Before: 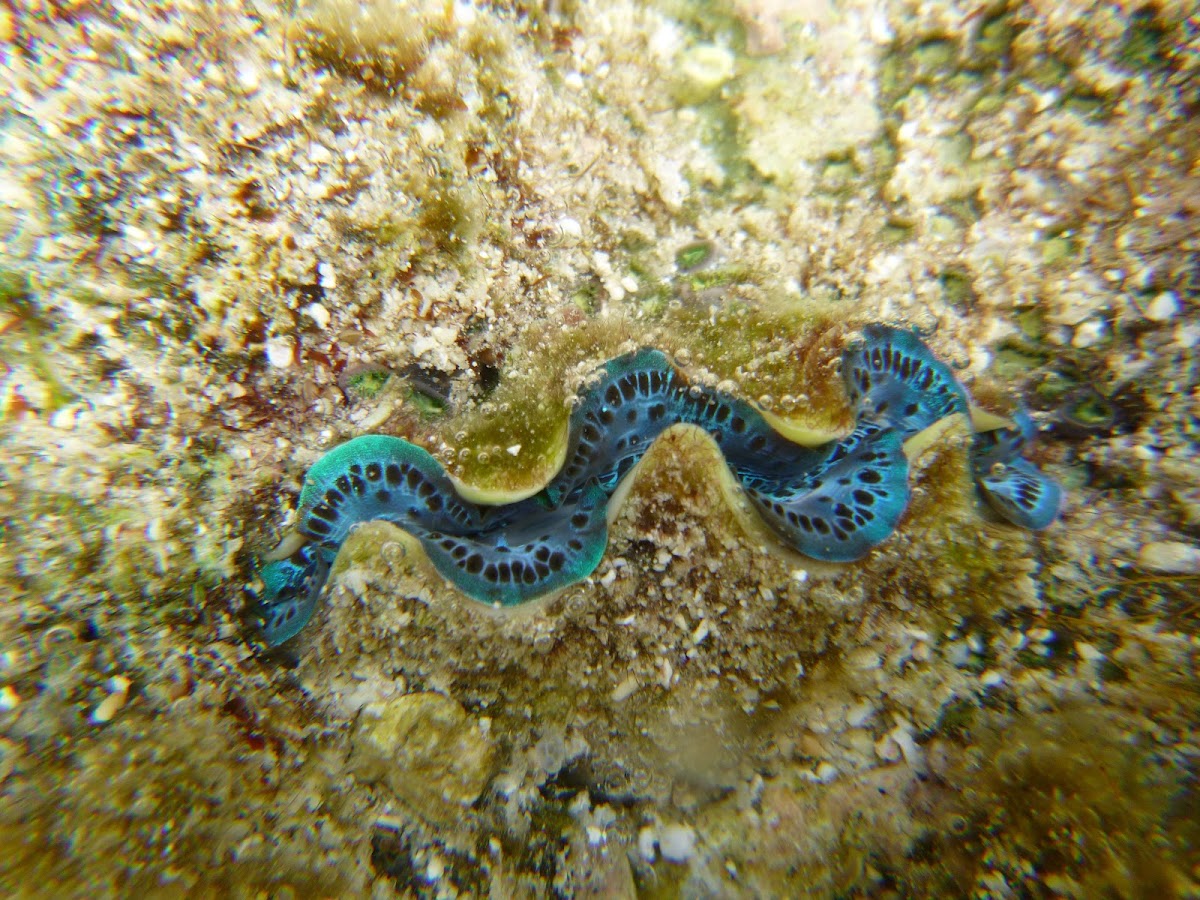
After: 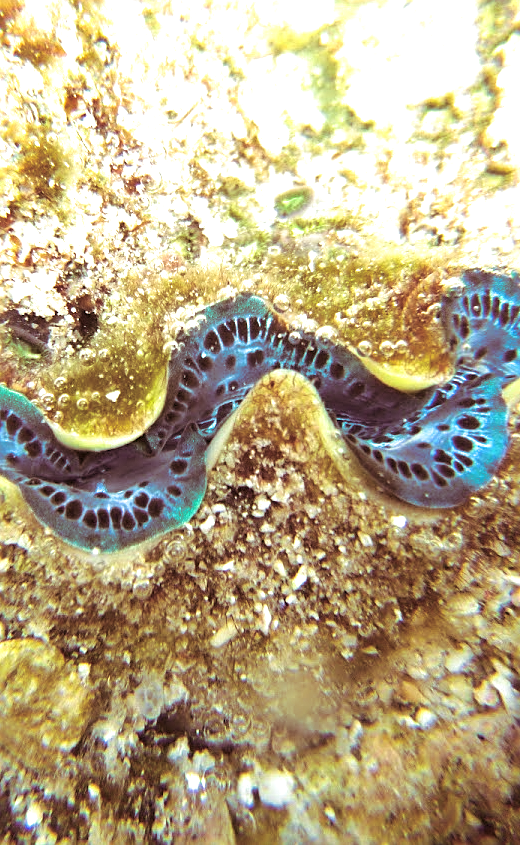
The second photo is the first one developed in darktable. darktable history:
exposure: black level correction 0, exposure 1.1 EV, compensate exposure bias true, compensate highlight preservation false
sharpen: on, module defaults
crop: left 33.452%, top 6.025%, right 23.155%
split-toning: on, module defaults
